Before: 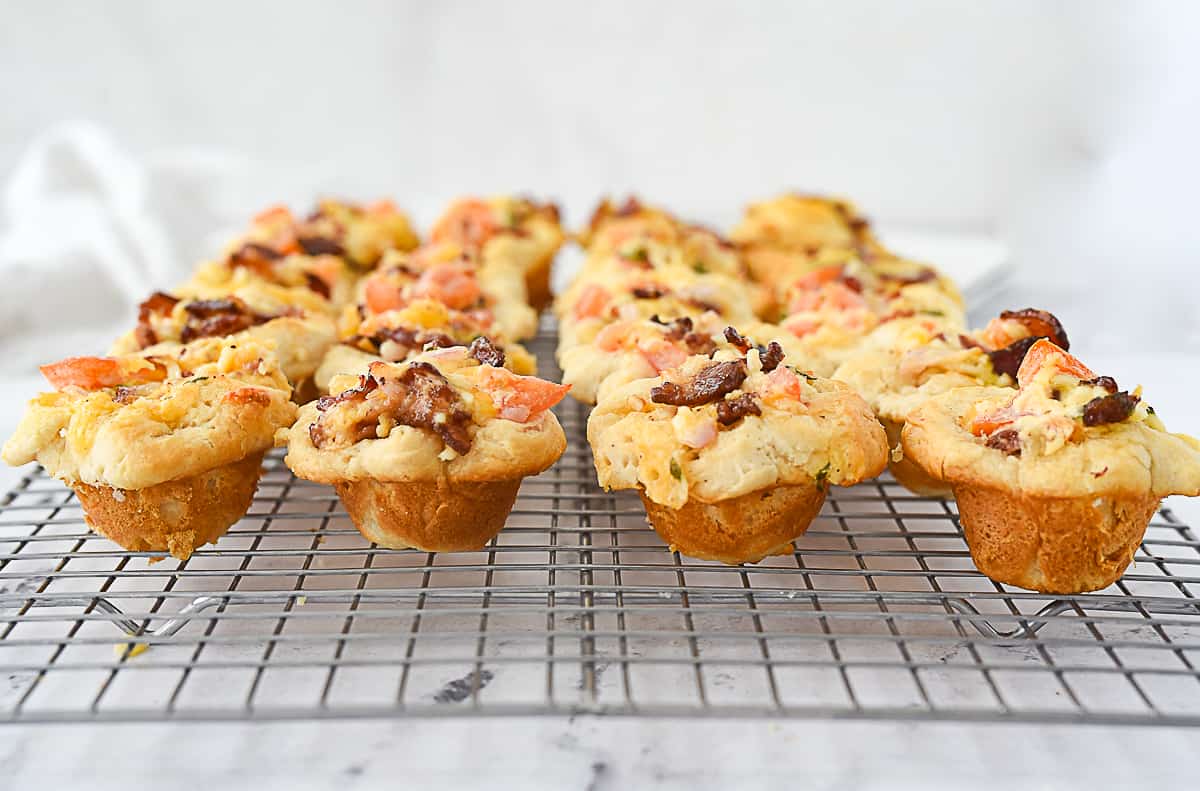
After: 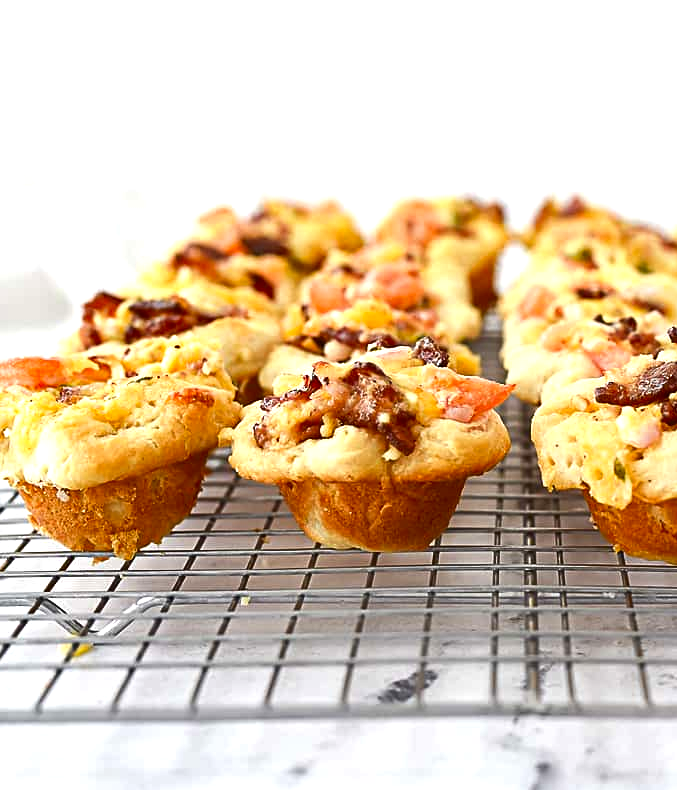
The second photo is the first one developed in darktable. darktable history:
exposure: black level correction 0, exposure 0.499 EV, compensate highlight preservation false
contrast brightness saturation: brightness -0.201, saturation 0.079
crop: left 4.692%, right 38.816%
